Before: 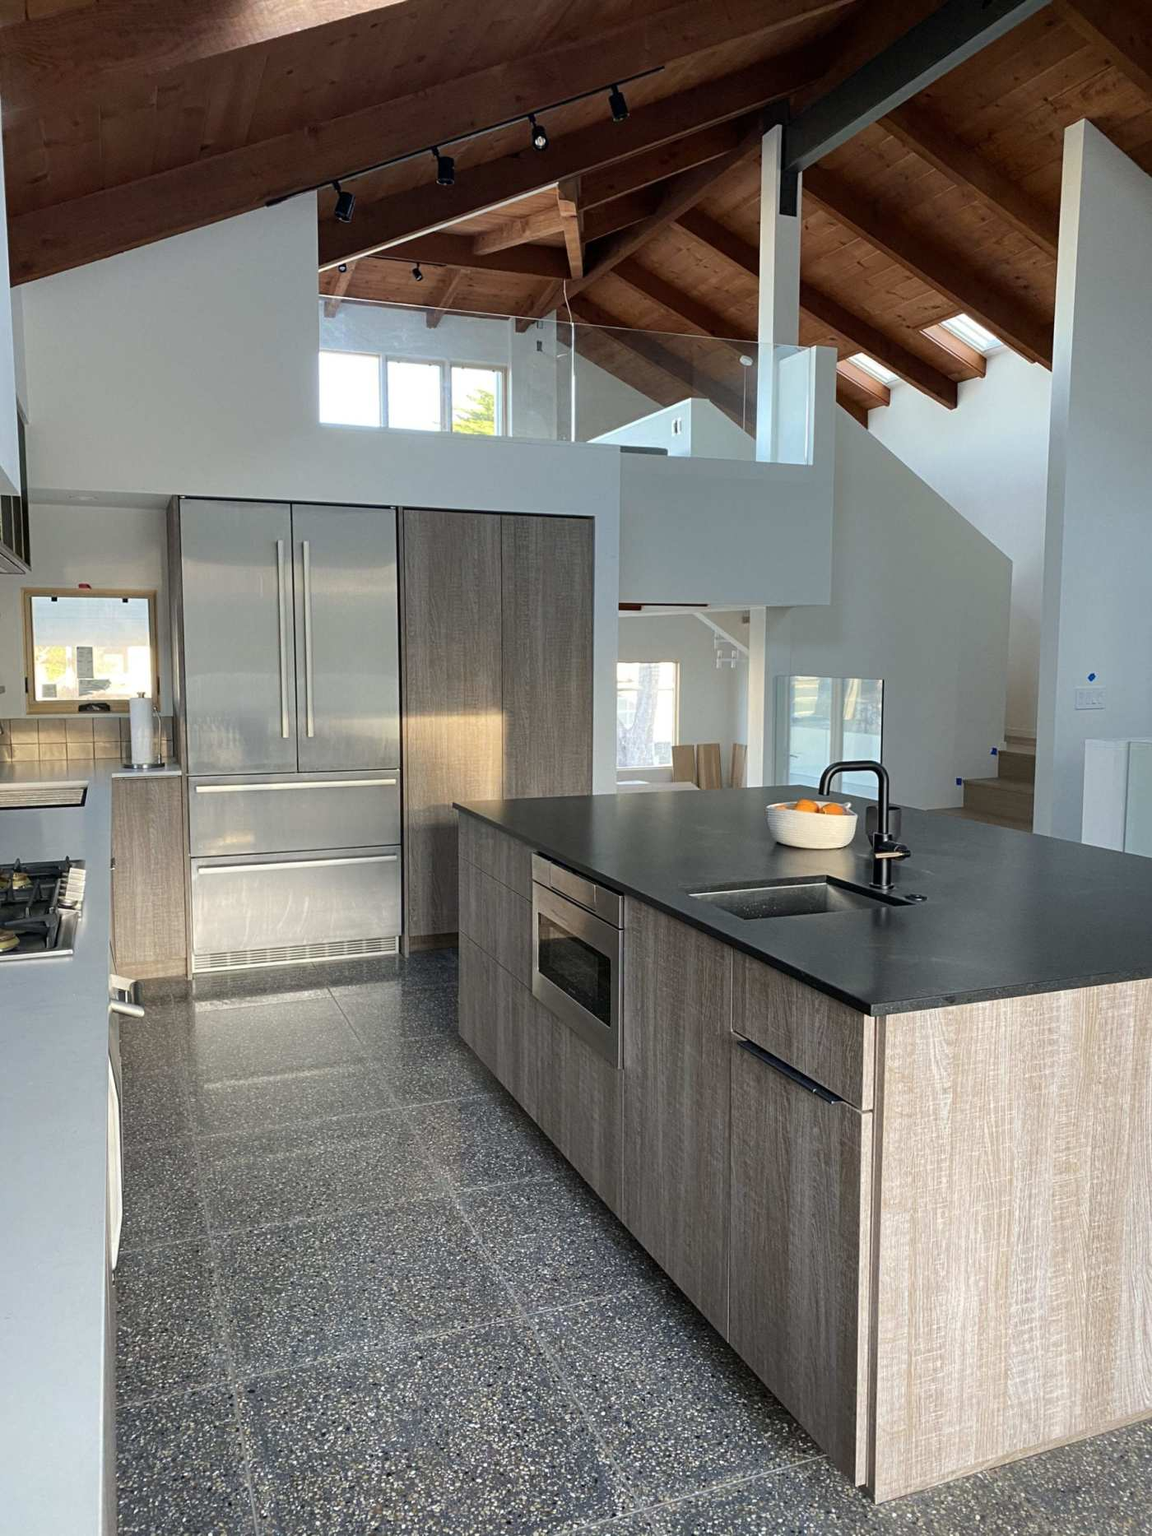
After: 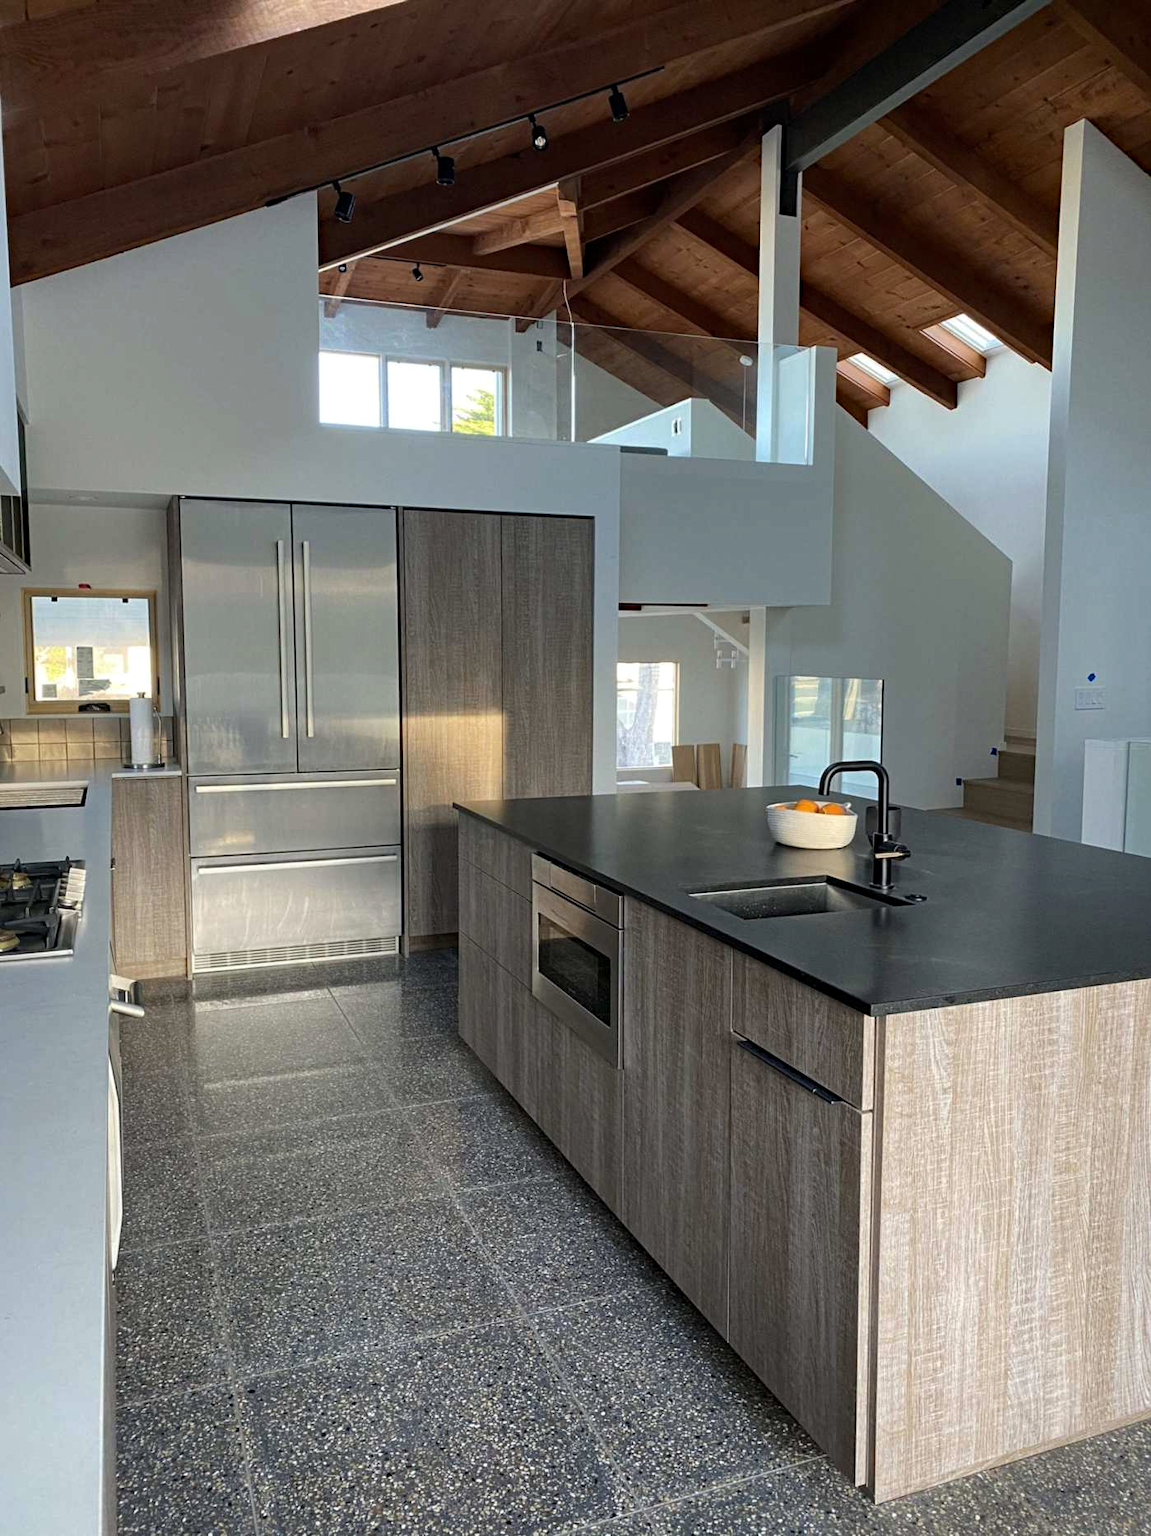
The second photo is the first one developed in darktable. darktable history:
haze removal: compatibility mode true, adaptive false
levels: levels [0, 0.51, 1]
